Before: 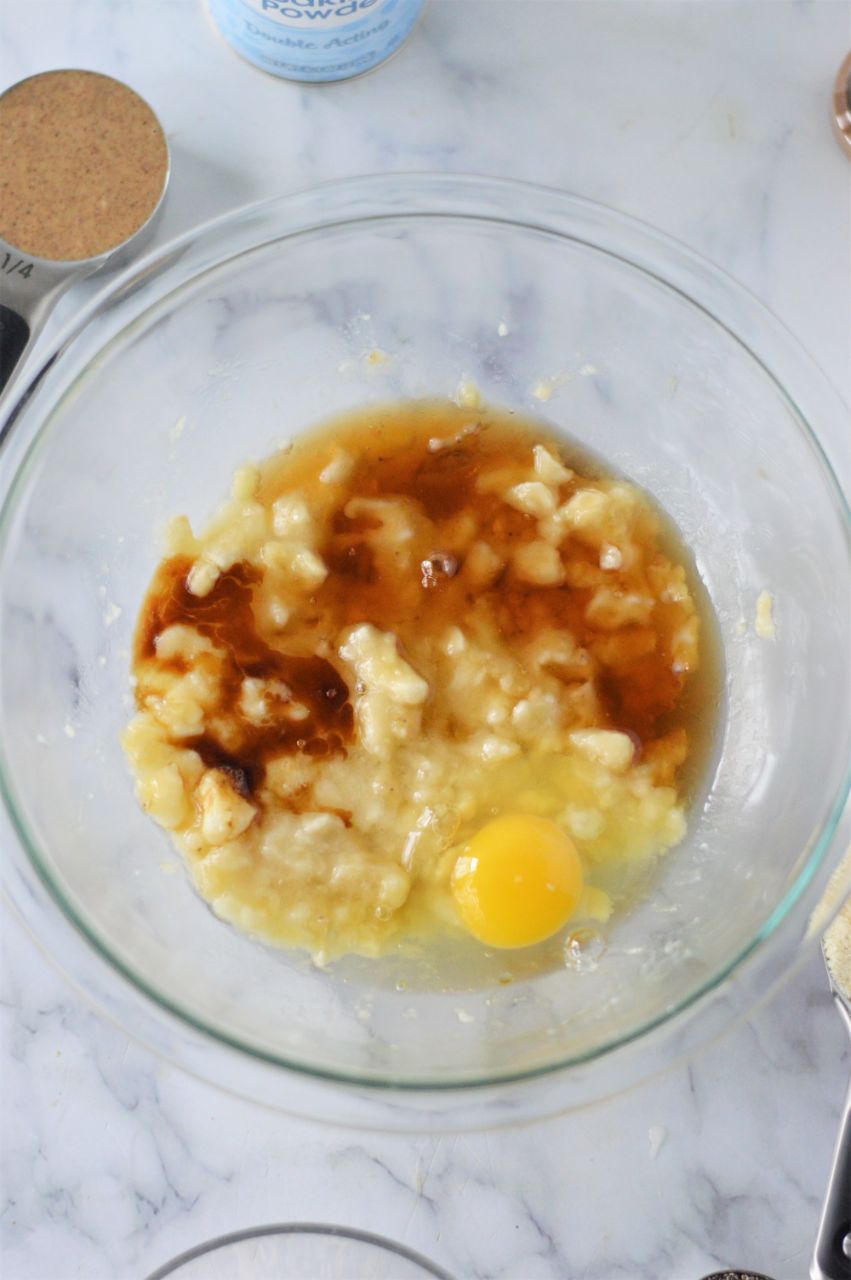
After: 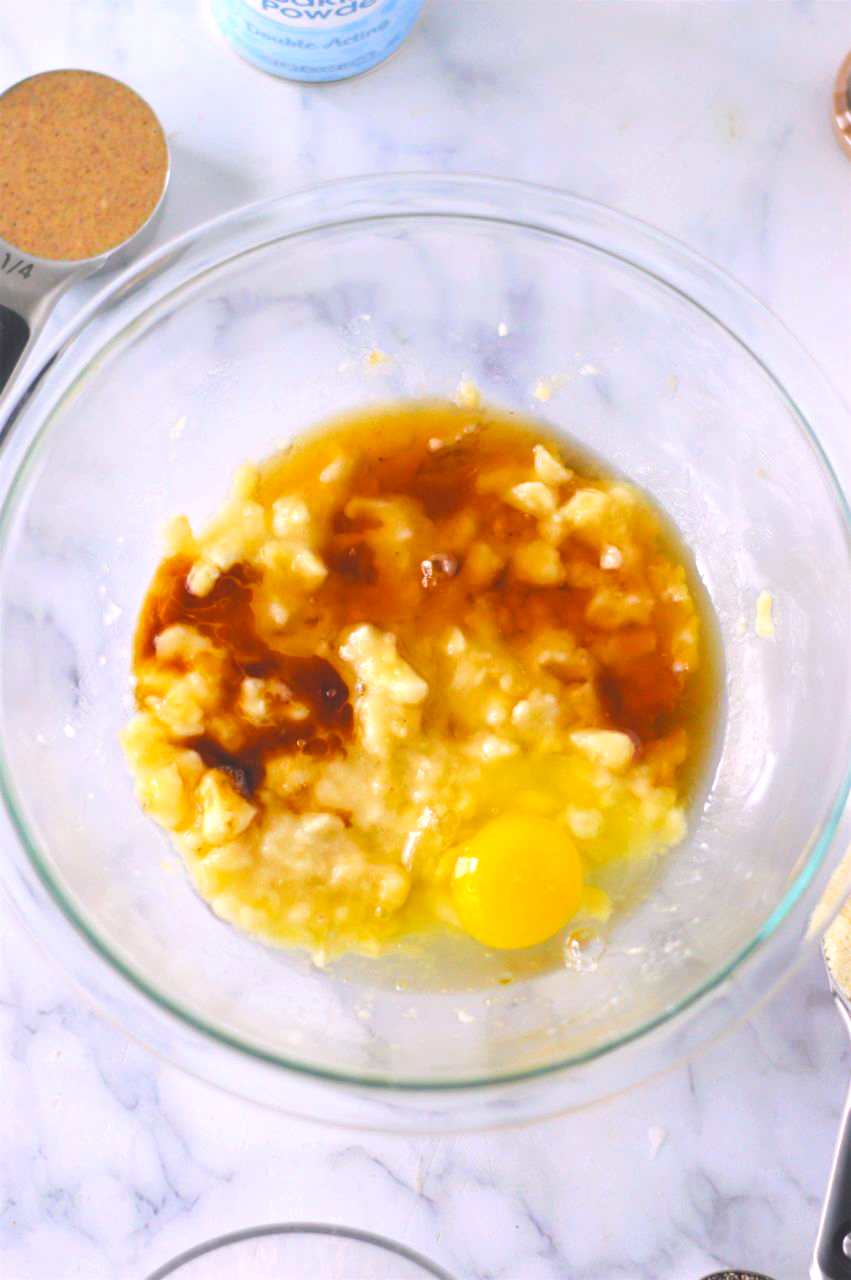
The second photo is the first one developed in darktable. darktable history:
color balance rgb: highlights gain › chroma 1.482%, highlights gain › hue 311.13°, global offset › luminance 1.514%, perceptual saturation grading › global saturation 30.256%, perceptual brilliance grading › global brilliance 9.848%, perceptual brilliance grading › shadows 14.741%, global vibrance 20%
